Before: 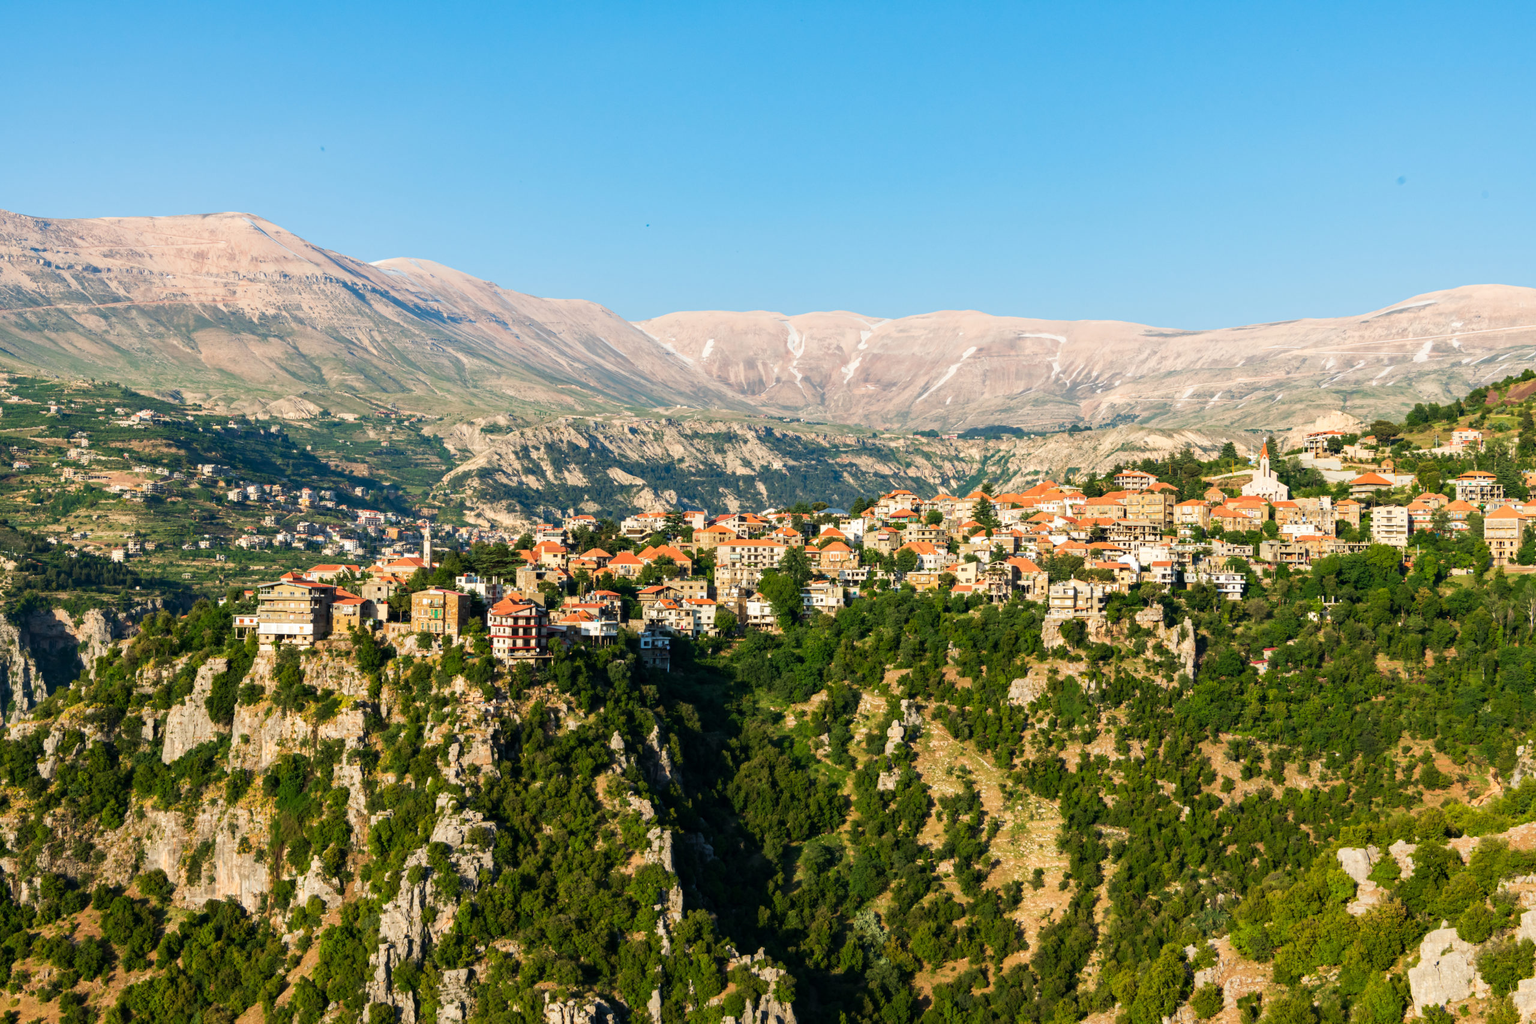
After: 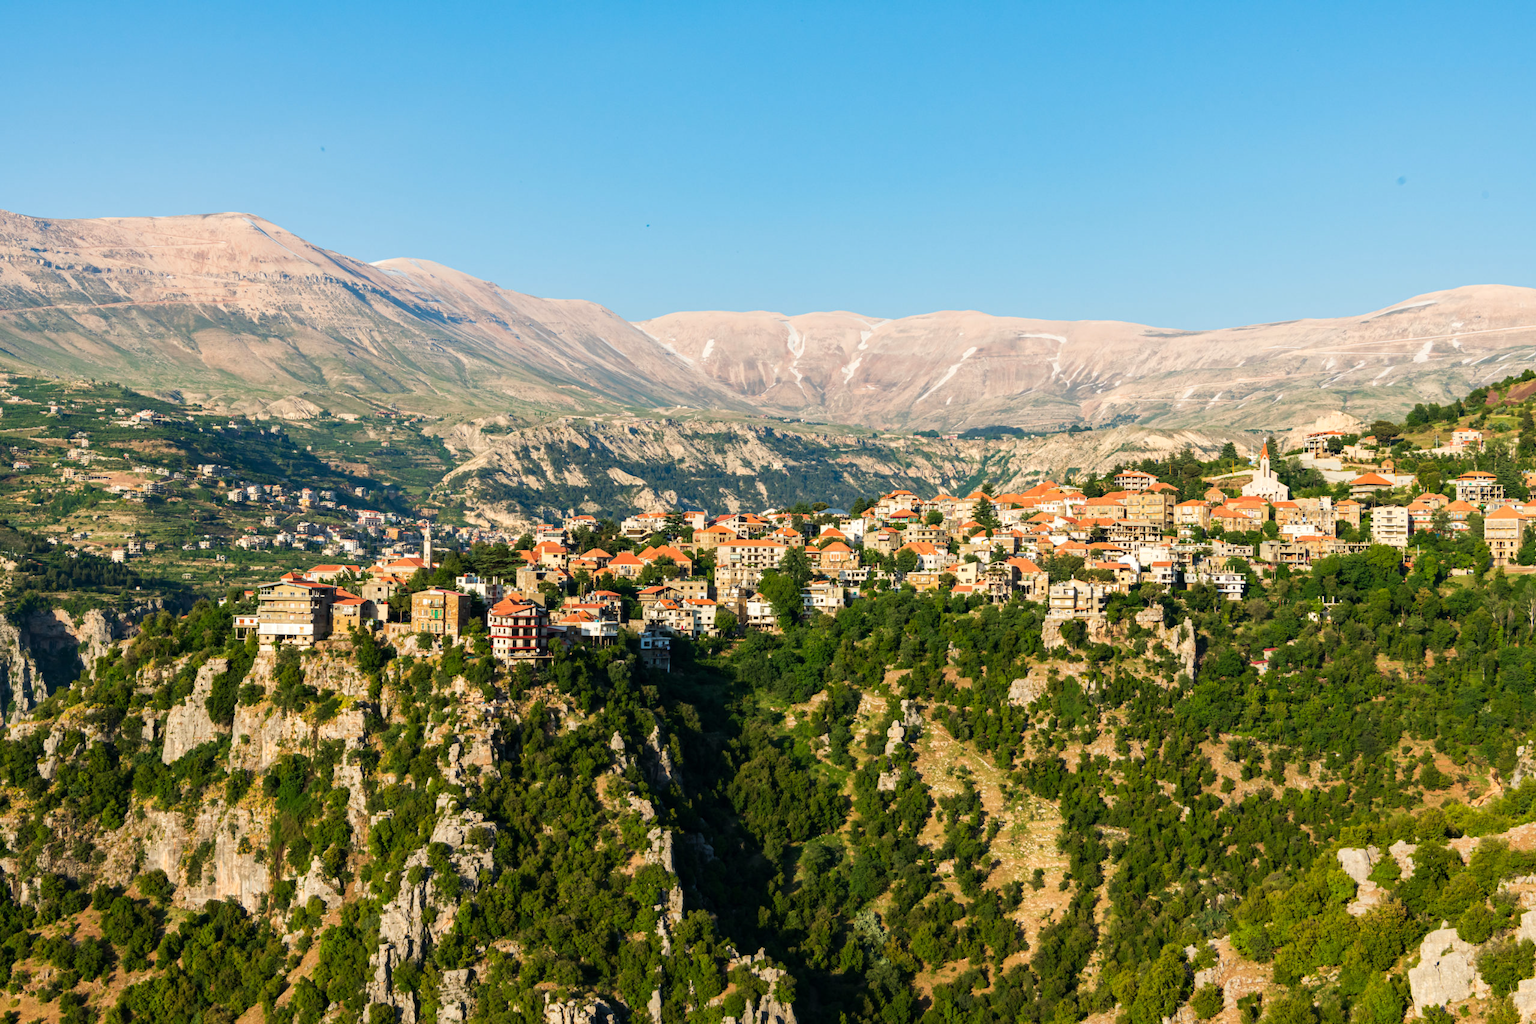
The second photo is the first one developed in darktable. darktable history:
color calibration: gray › normalize channels true, x 0.342, y 0.356, temperature 5131.3 K, gamut compression 0.013
tone equalizer: on, module defaults
